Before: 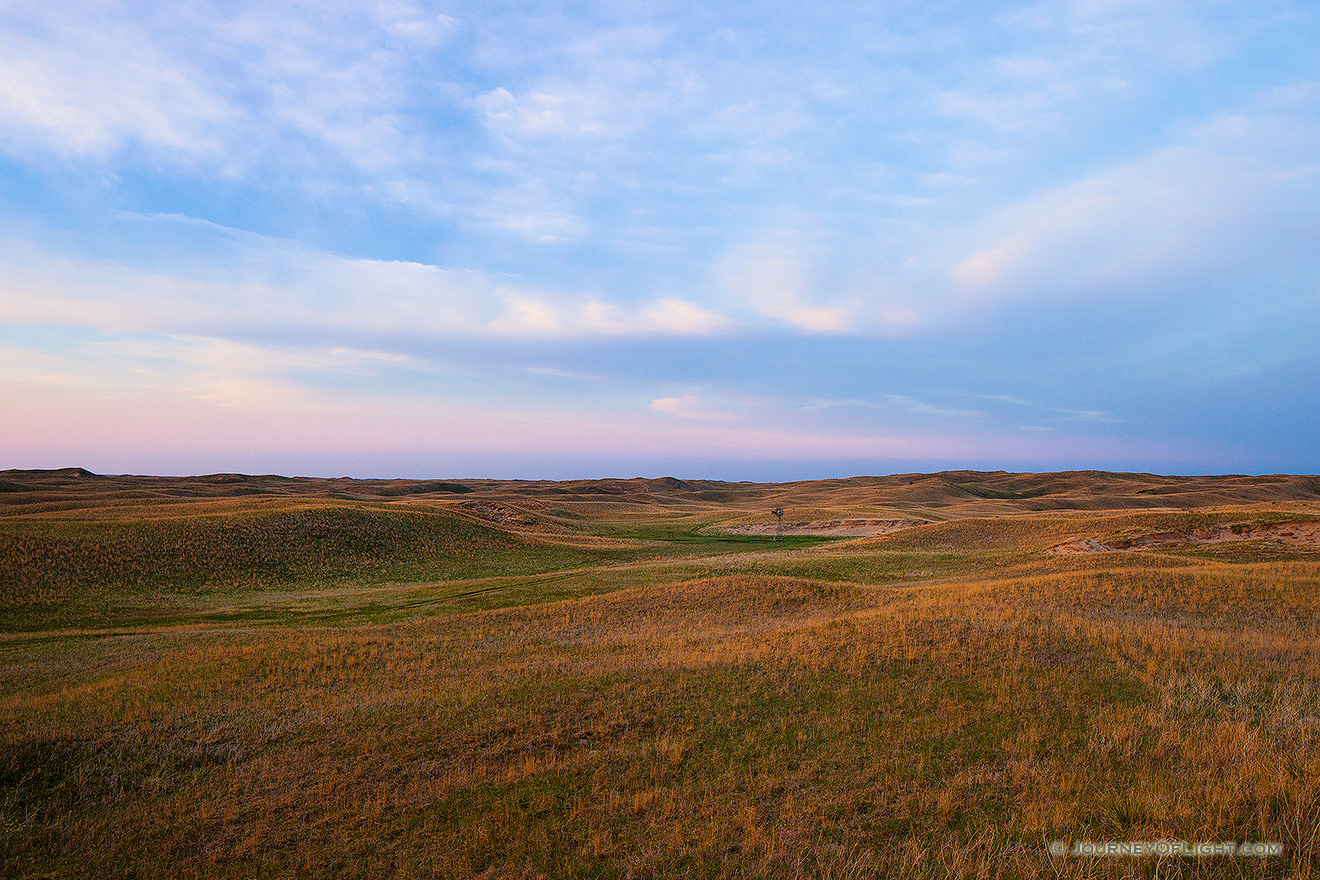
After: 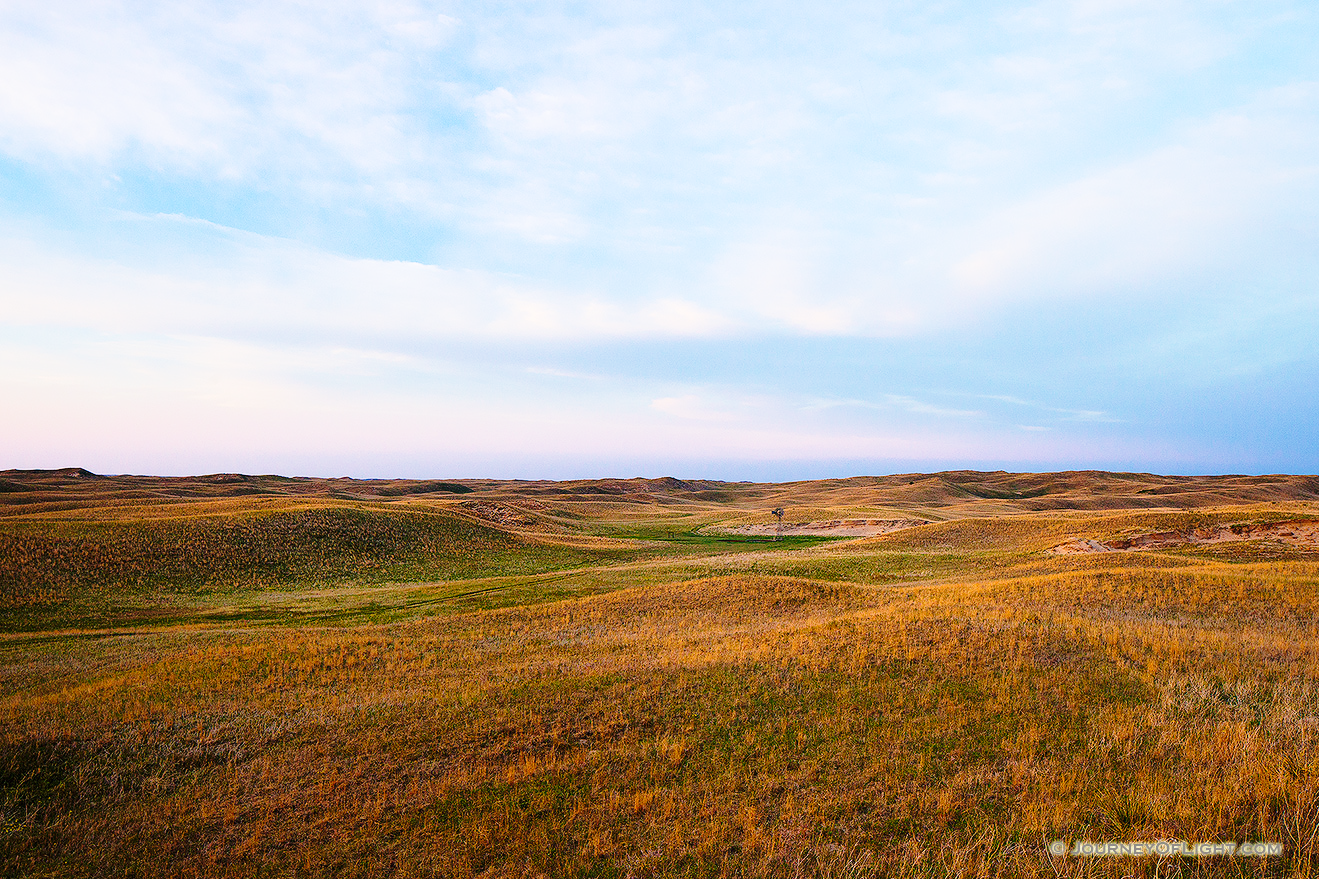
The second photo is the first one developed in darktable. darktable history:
tone equalizer: mask exposure compensation -0.513 EV
base curve: curves: ch0 [(0, 0) (0.028, 0.03) (0.121, 0.232) (0.46, 0.748) (0.859, 0.968) (1, 1)], preserve colors none
